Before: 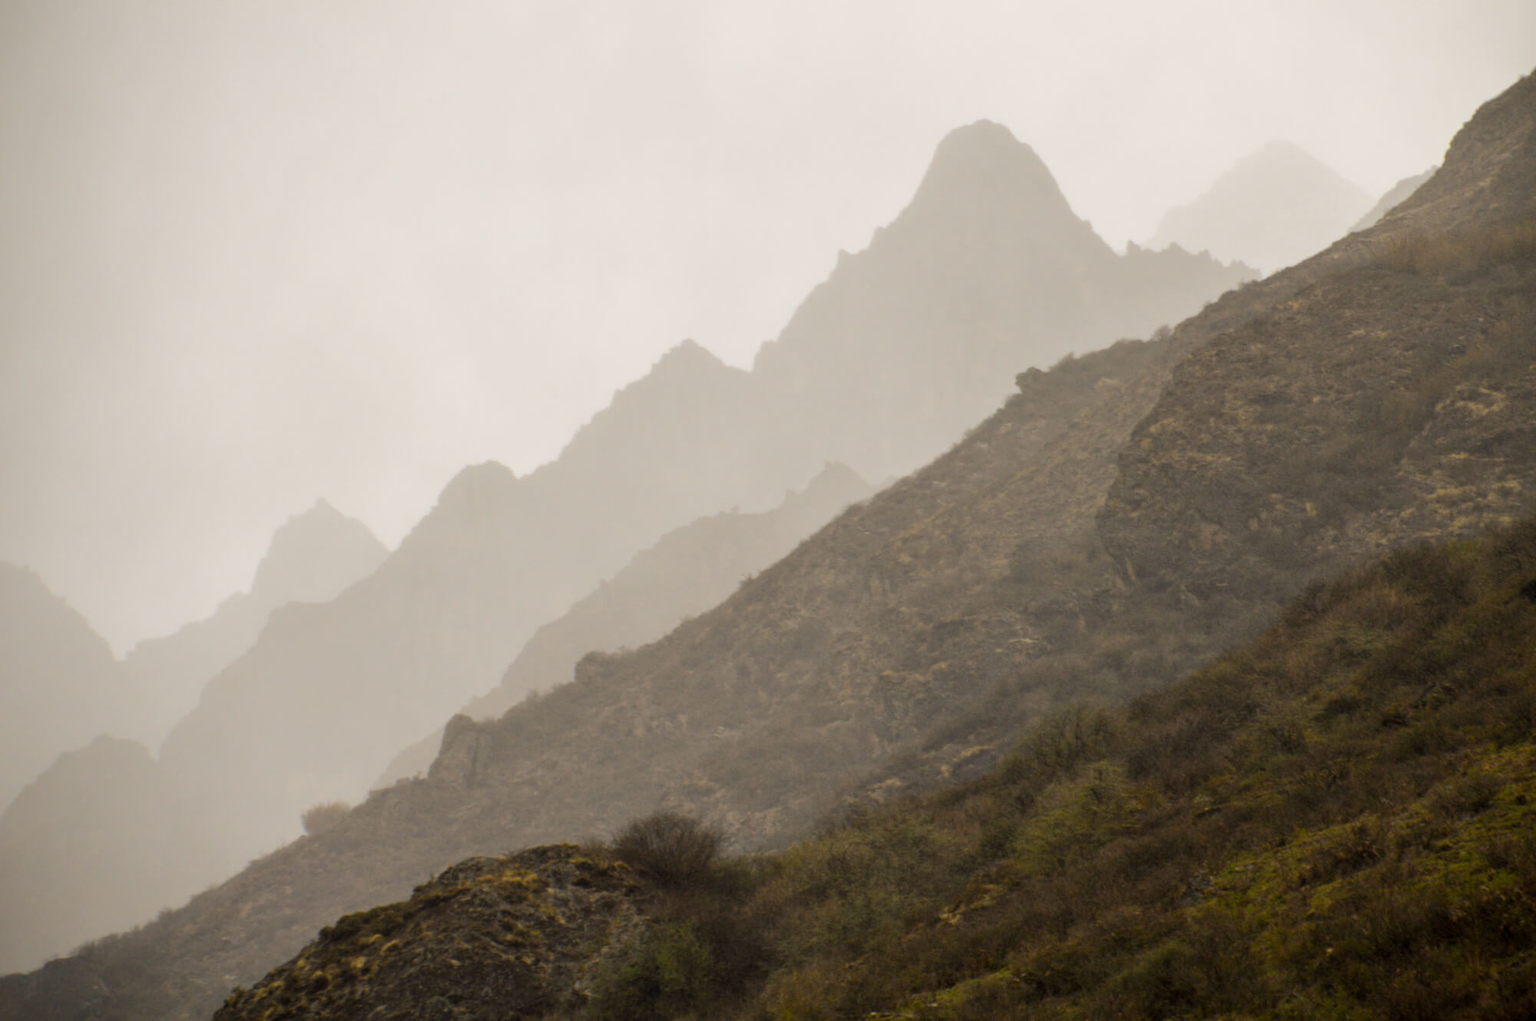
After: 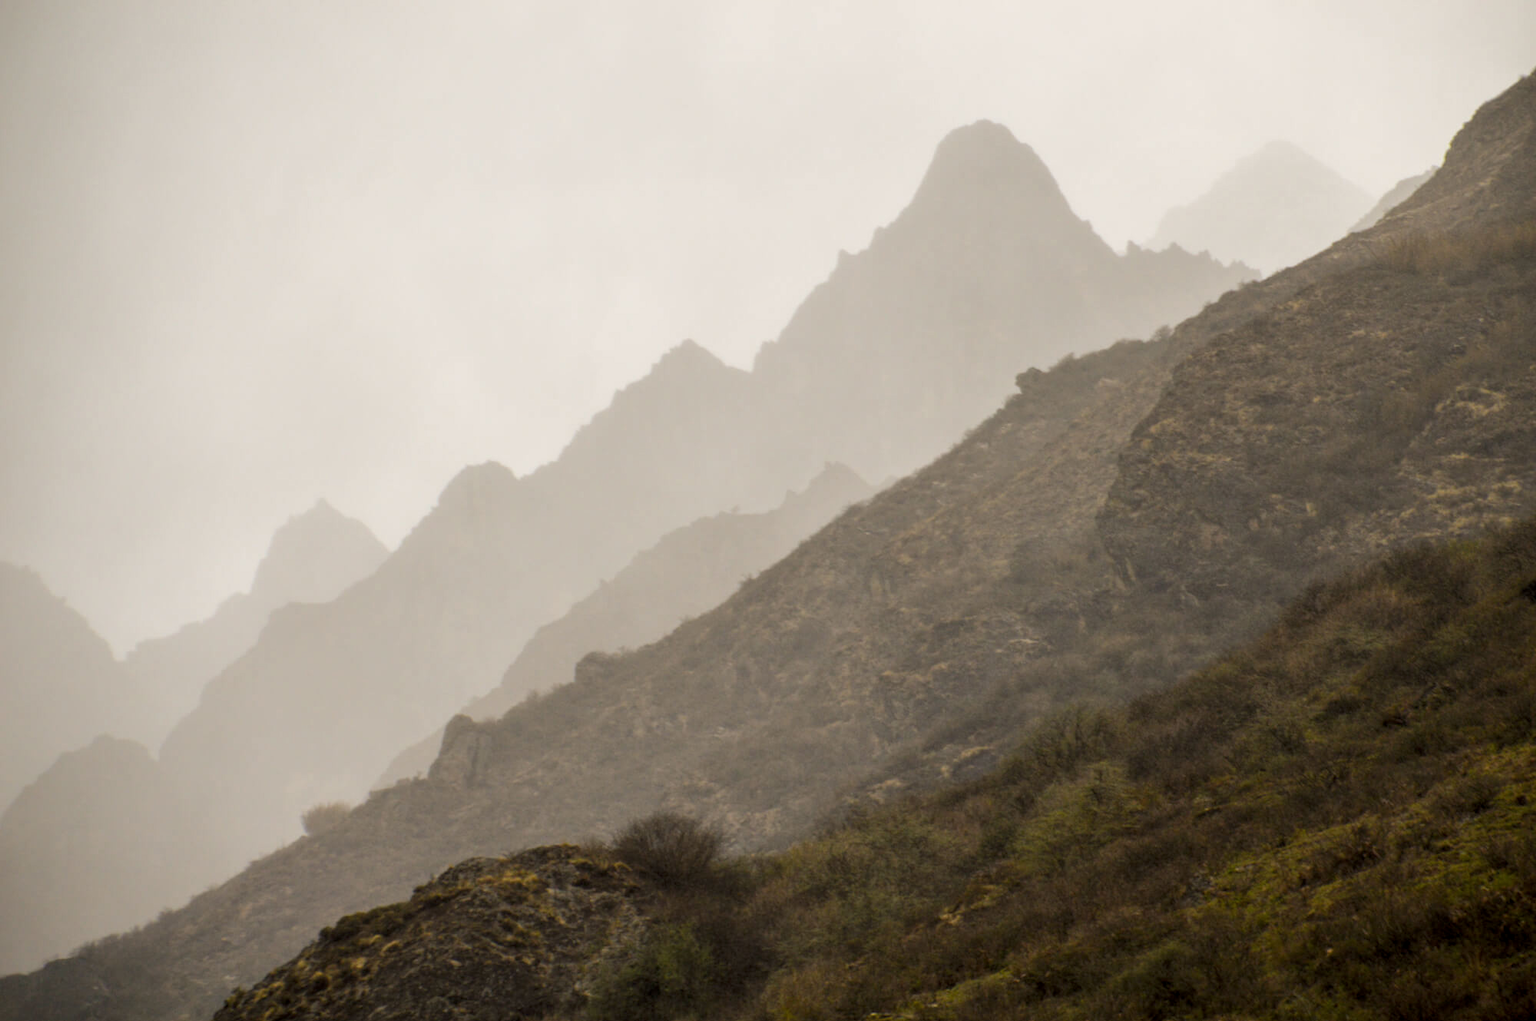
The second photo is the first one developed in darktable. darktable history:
exposure: compensate exposure bias true, compensate highlight preservation false
local contrast: highlights 106%, shadows 102%, detail 119%, midtone range 0.2
